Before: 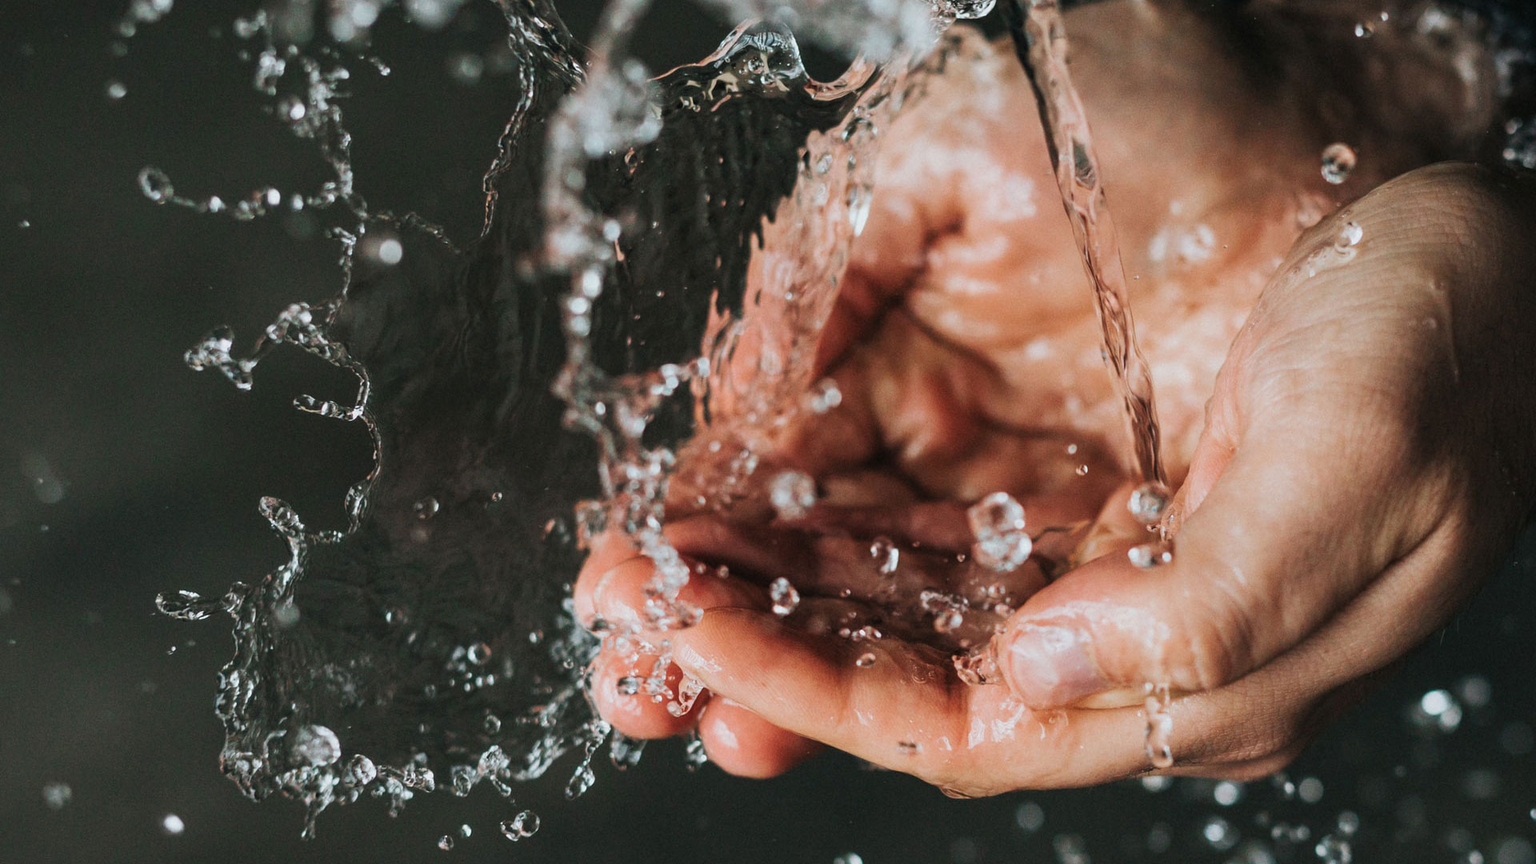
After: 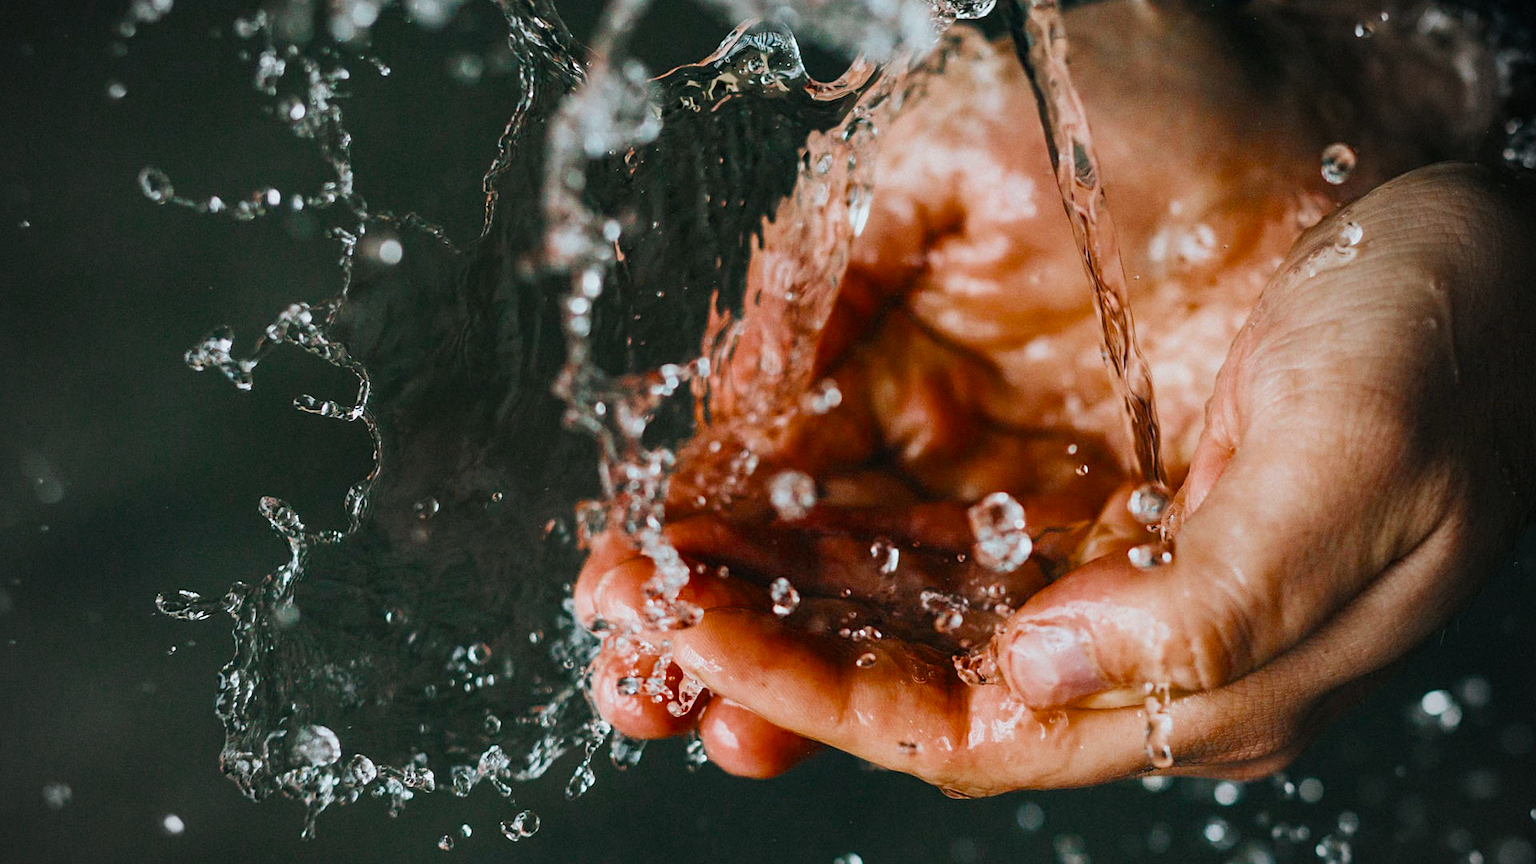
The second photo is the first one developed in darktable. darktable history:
vignetting: fall-off start 71.38%
sharpen: amount 0.212
color balance rgb: shadows lift › luminance -7.564%, shadows lift › chroma 2.117%, shadows lift › hue 202.65°, perceptual saturation grading › global saturation 30.779%, global vibrance -1.318%, saturation formula JzAzBz (2021)
